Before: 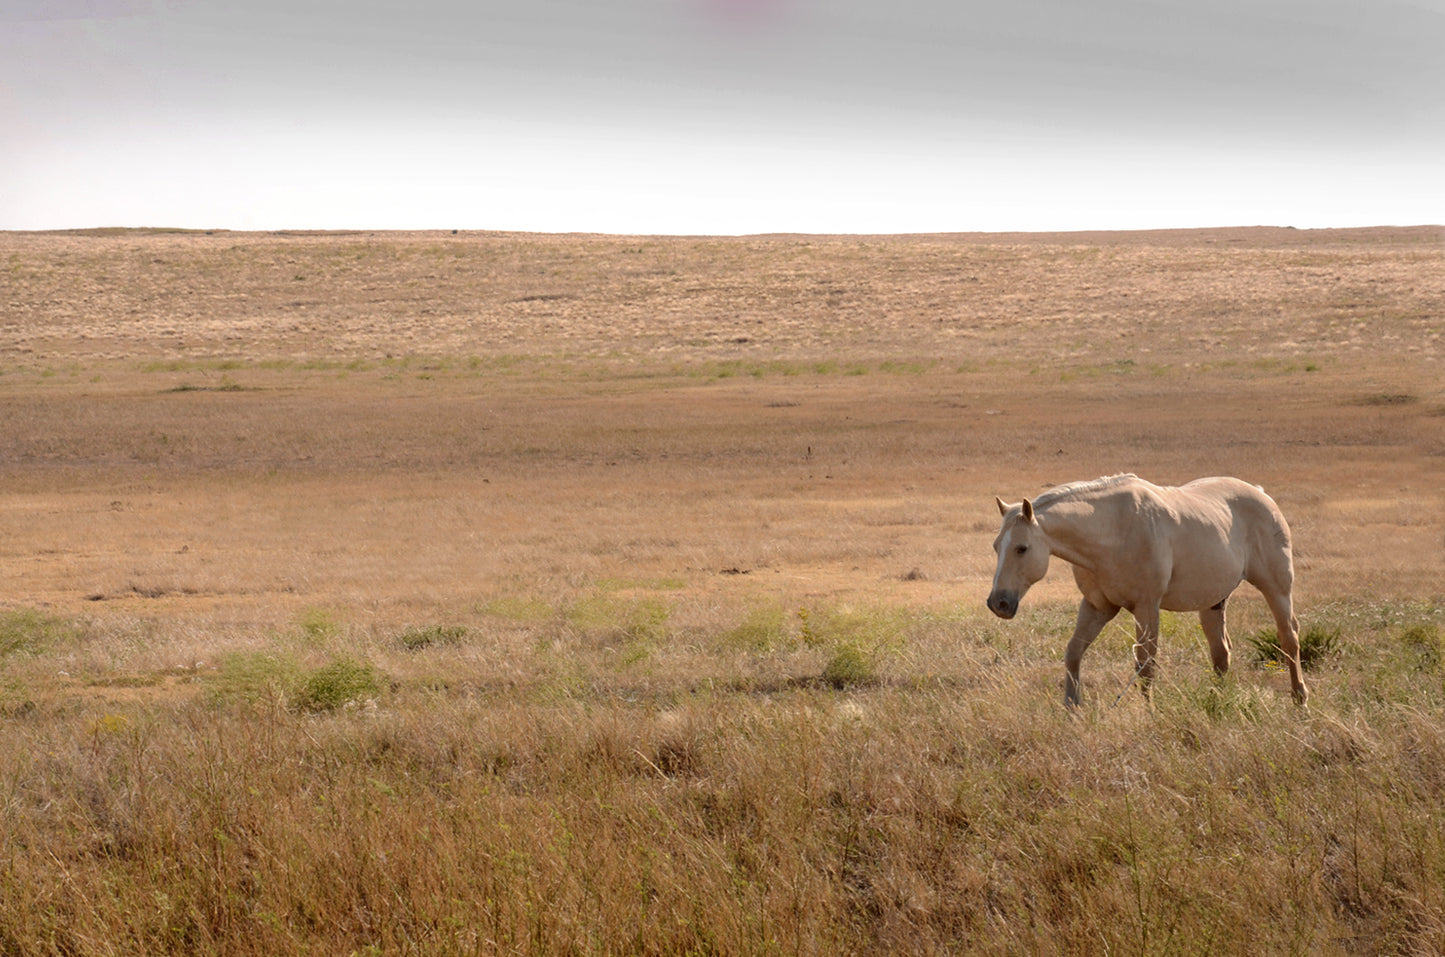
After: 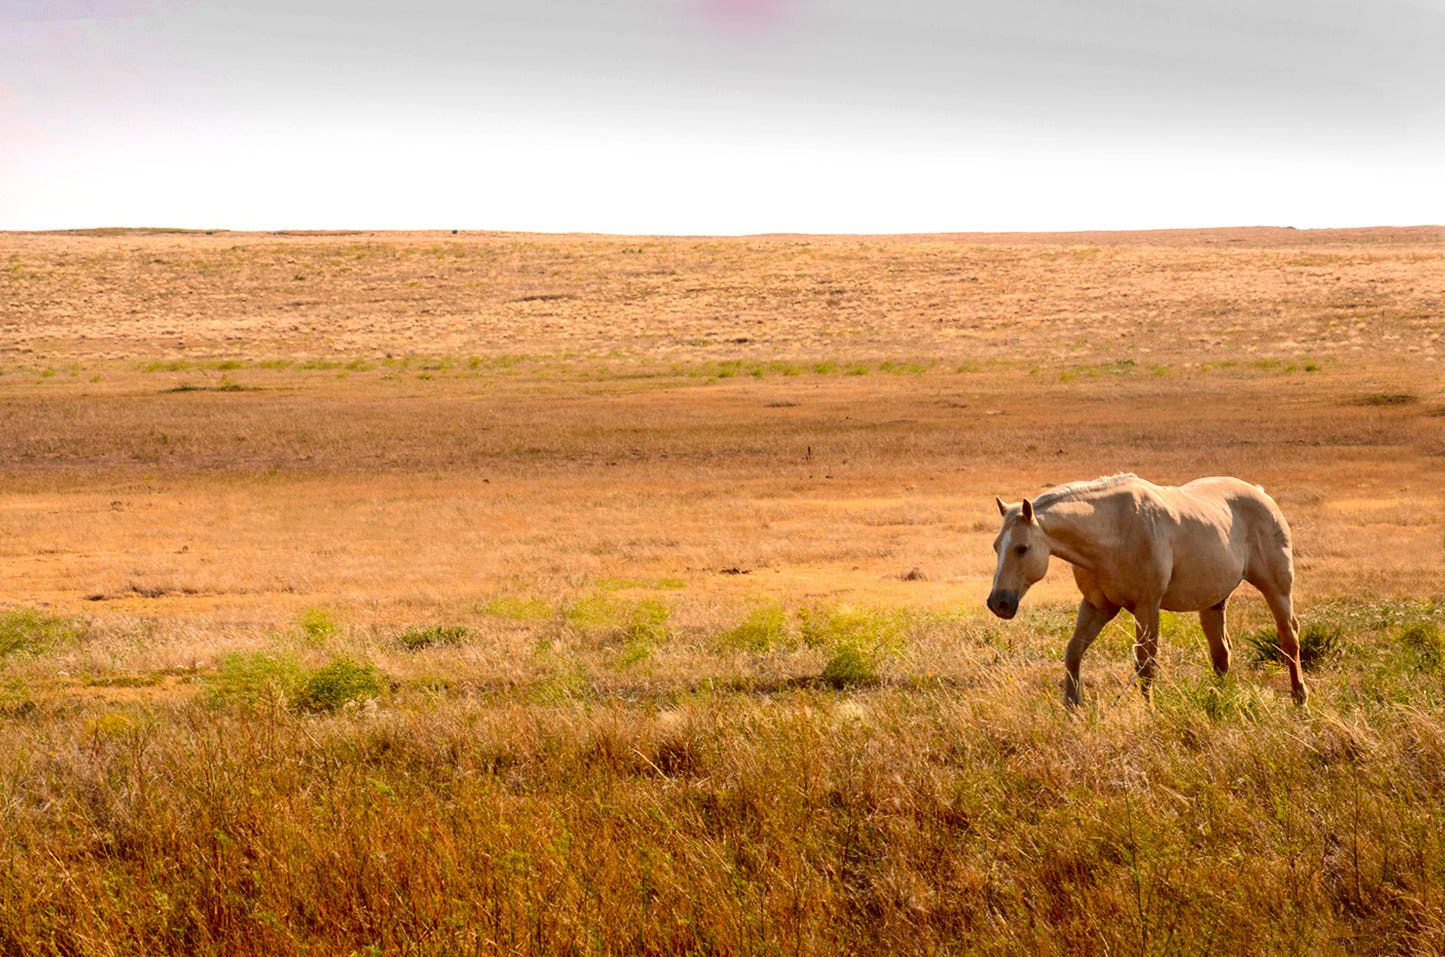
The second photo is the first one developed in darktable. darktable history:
local contrast: highlights 100%, shadows 100%, detail 120%, midtone range 0.2
contrast brightness saturation: contrast 0.26, brightness 0.02, saturation 0.87
